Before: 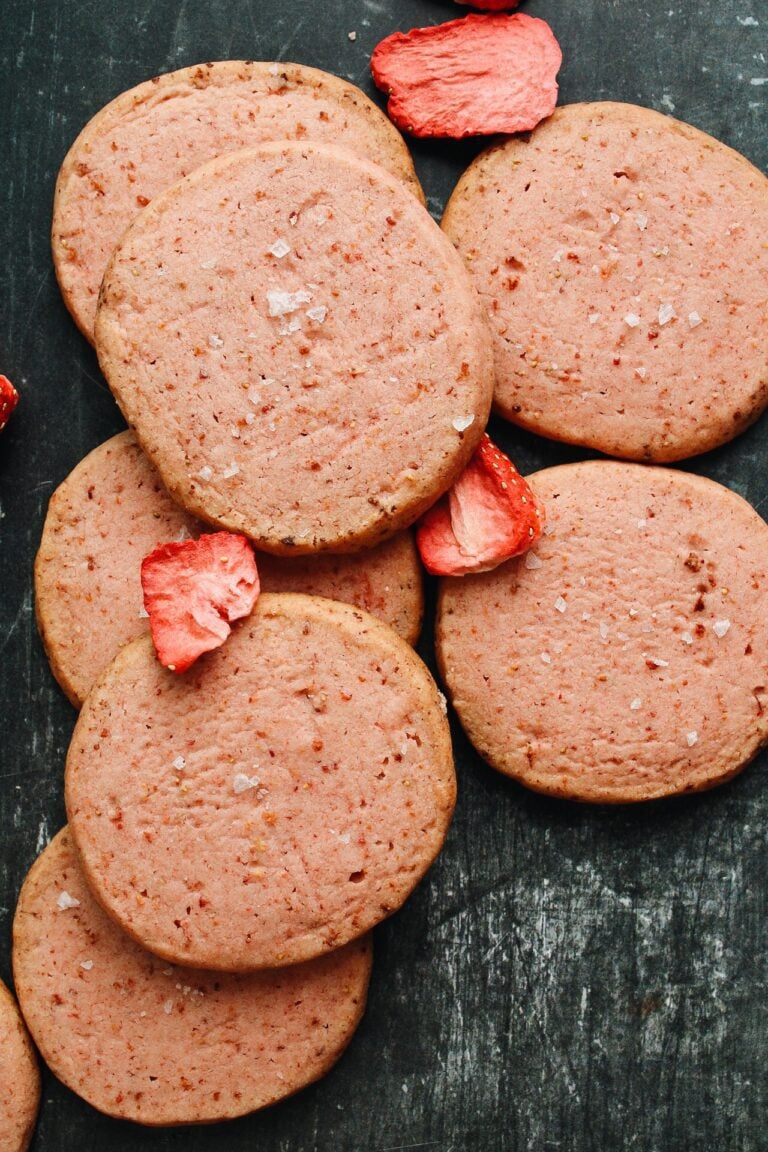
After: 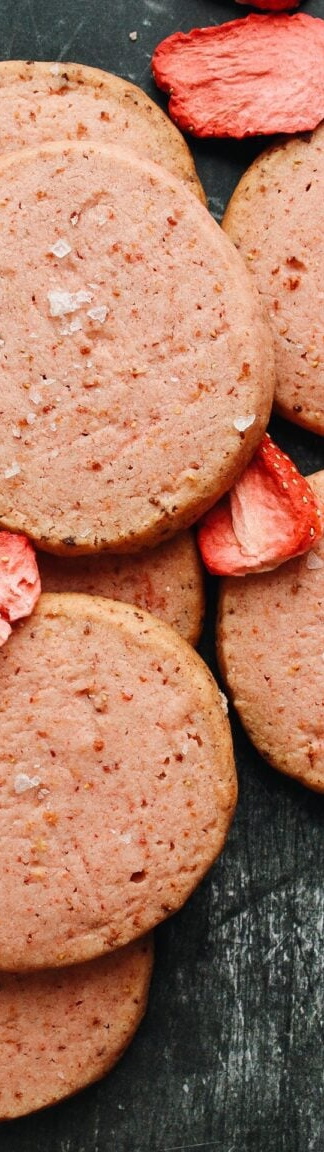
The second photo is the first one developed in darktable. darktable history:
crop: left 28.544%, right 29.262%
